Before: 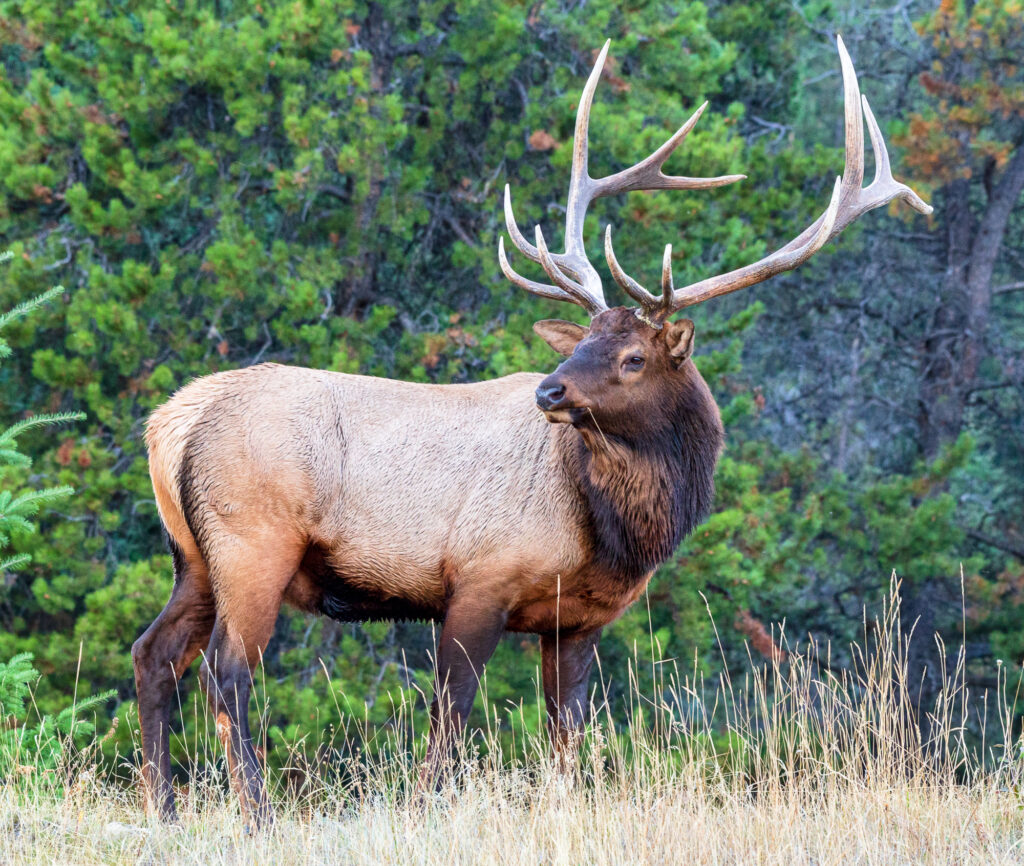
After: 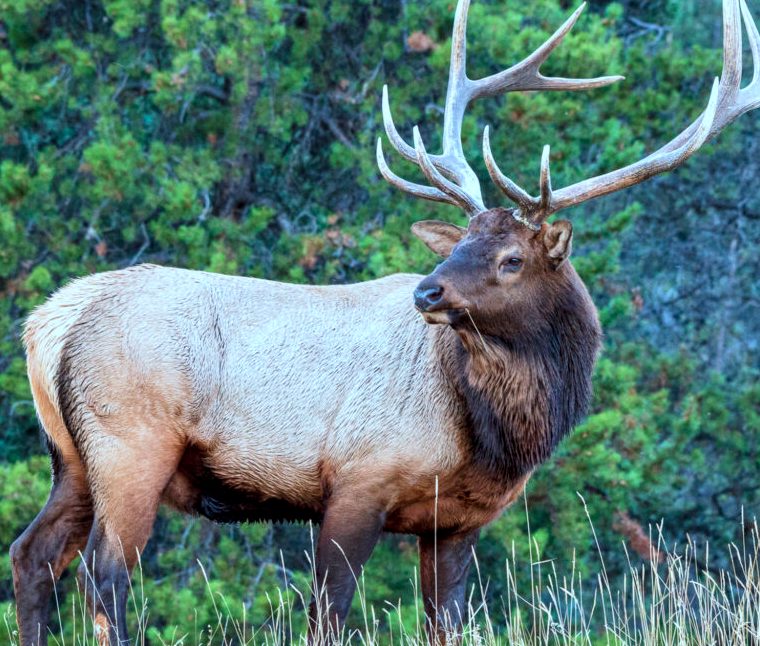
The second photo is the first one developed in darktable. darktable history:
crop and rotate: left 11.969%, top 11.492%, right 13.716%, bottom 13.904%
color correction: highlights a* -11.73, highlights b* -15.75
local contrast: highlights 102%, shadows 103%, detail 119%, midtone range 0.2
